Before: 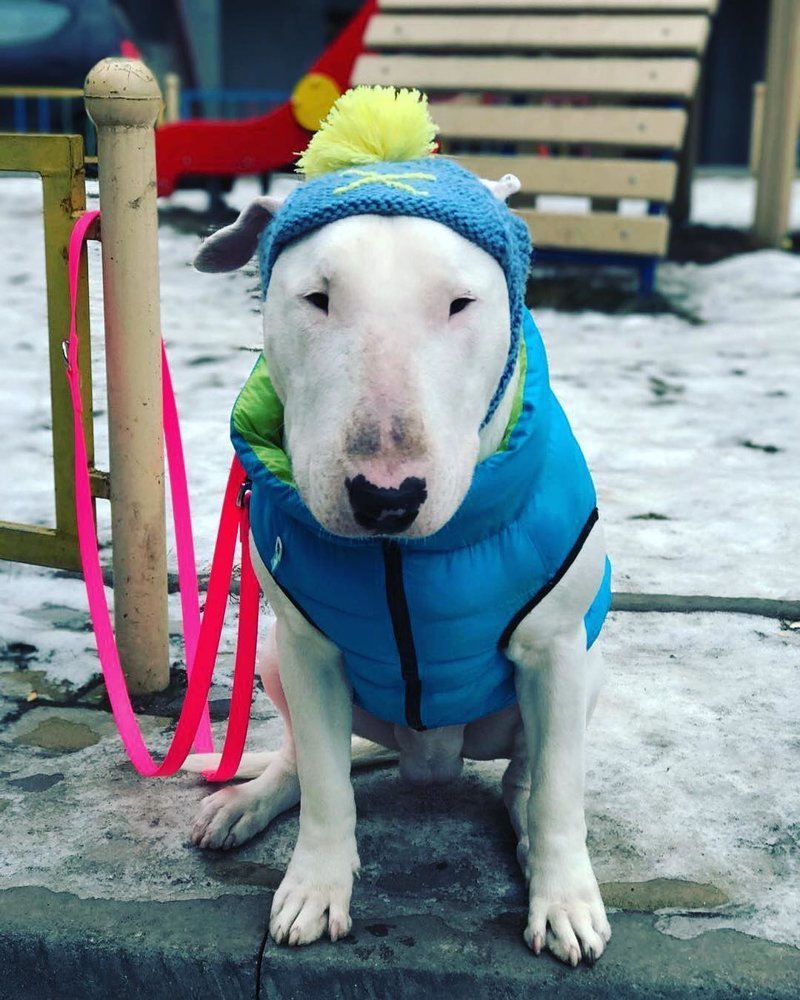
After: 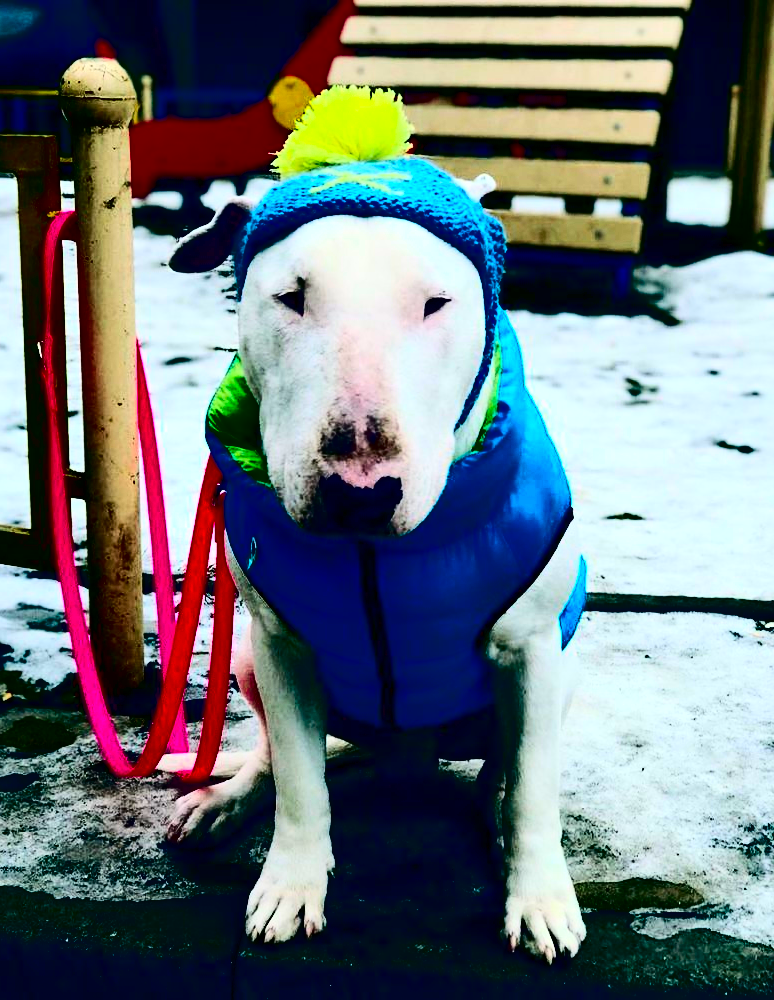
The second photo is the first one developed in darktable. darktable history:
crop and rotate: left 3.235%
contrast brightness saturation: contrast 0.762, brightness -0.985, saturation 0.987
